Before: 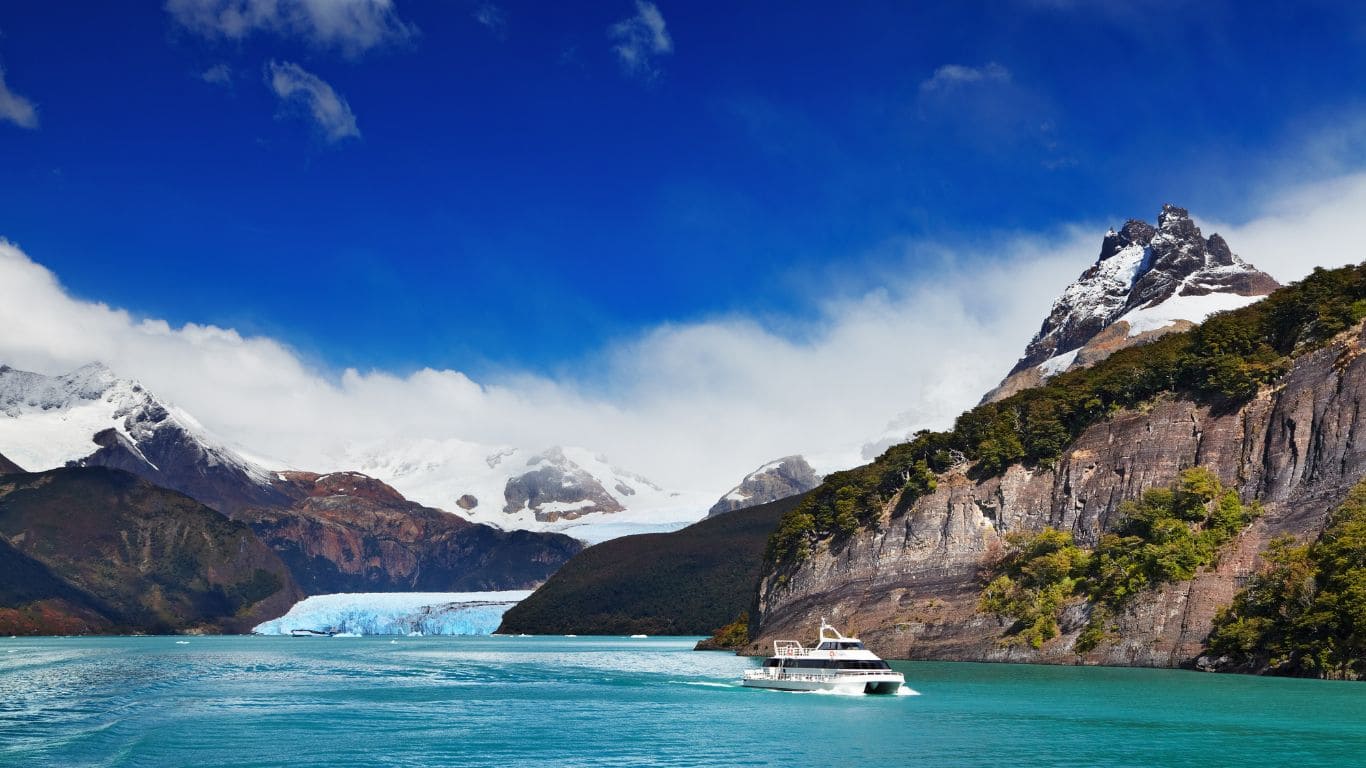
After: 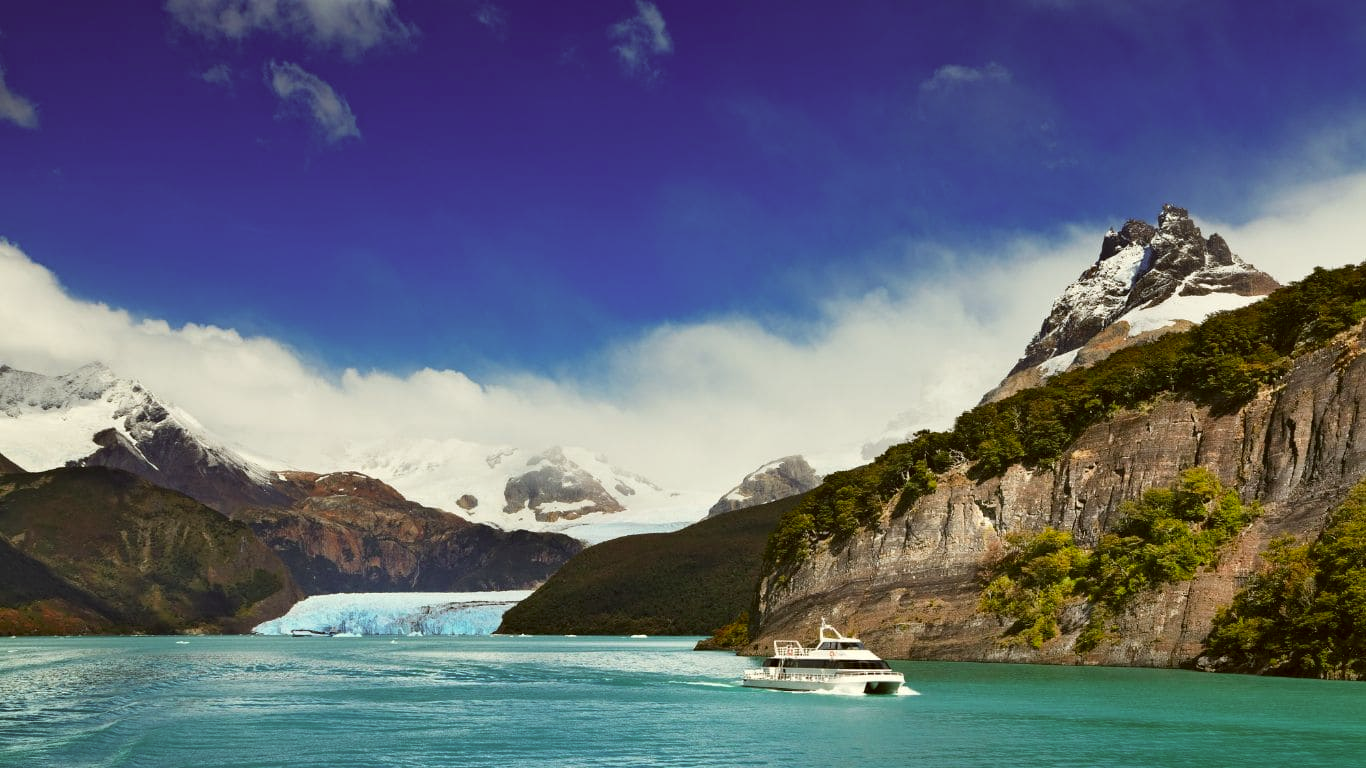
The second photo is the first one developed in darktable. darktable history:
color correction: highlights a* -1.6, highlights b* 10.33, shadows a* 0.292, shadows b* 19.49
